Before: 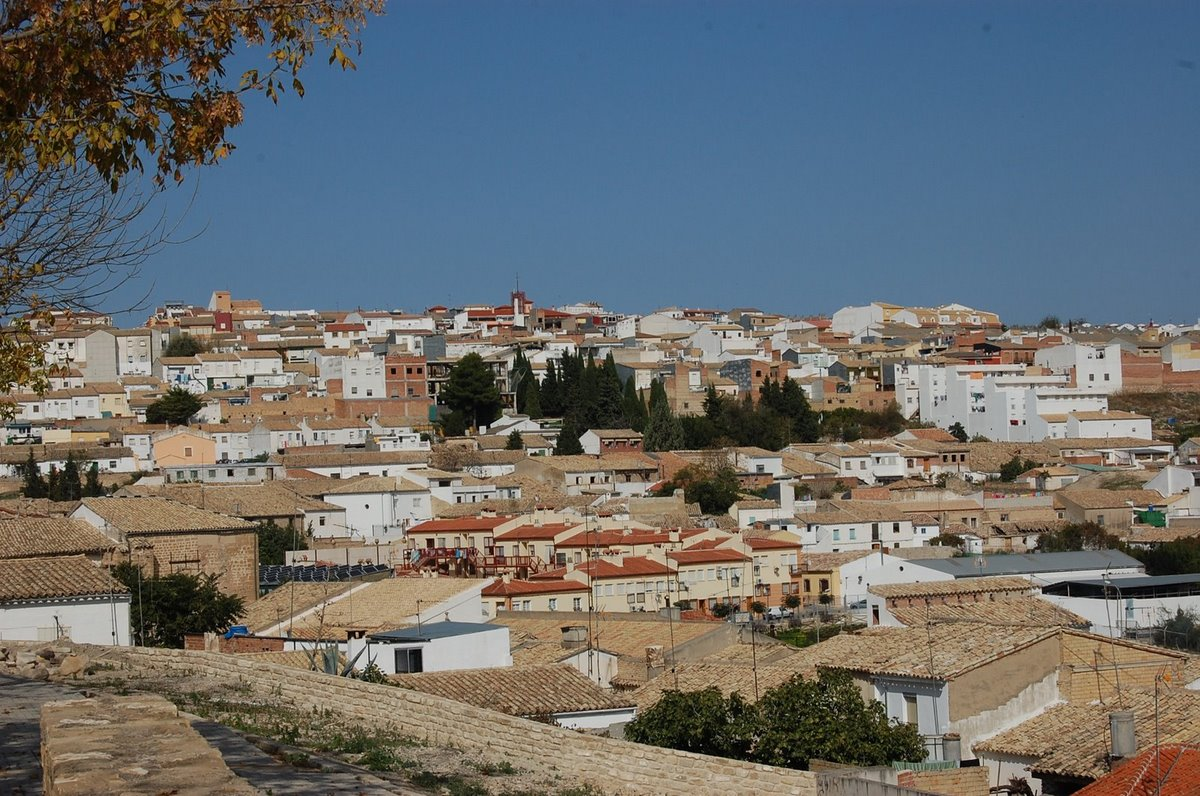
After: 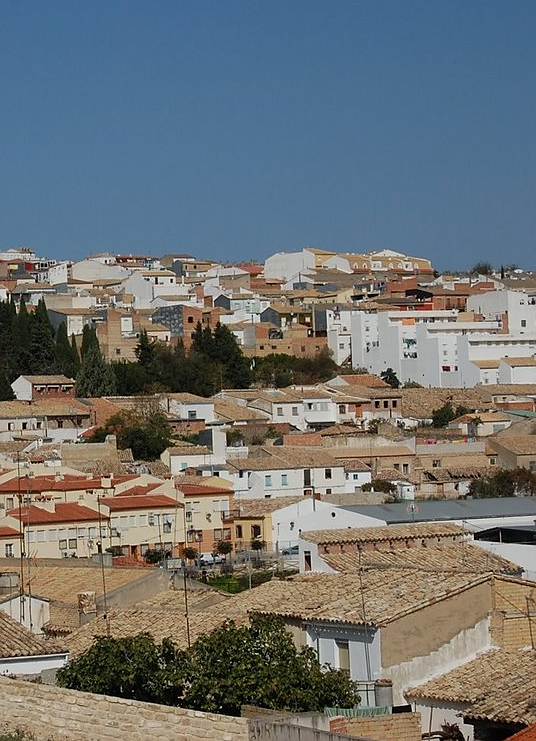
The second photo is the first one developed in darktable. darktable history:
crop: left 47.416%, top 6.906%, right 7.914%
sharpen: radius 1.037, threshold 0.877
